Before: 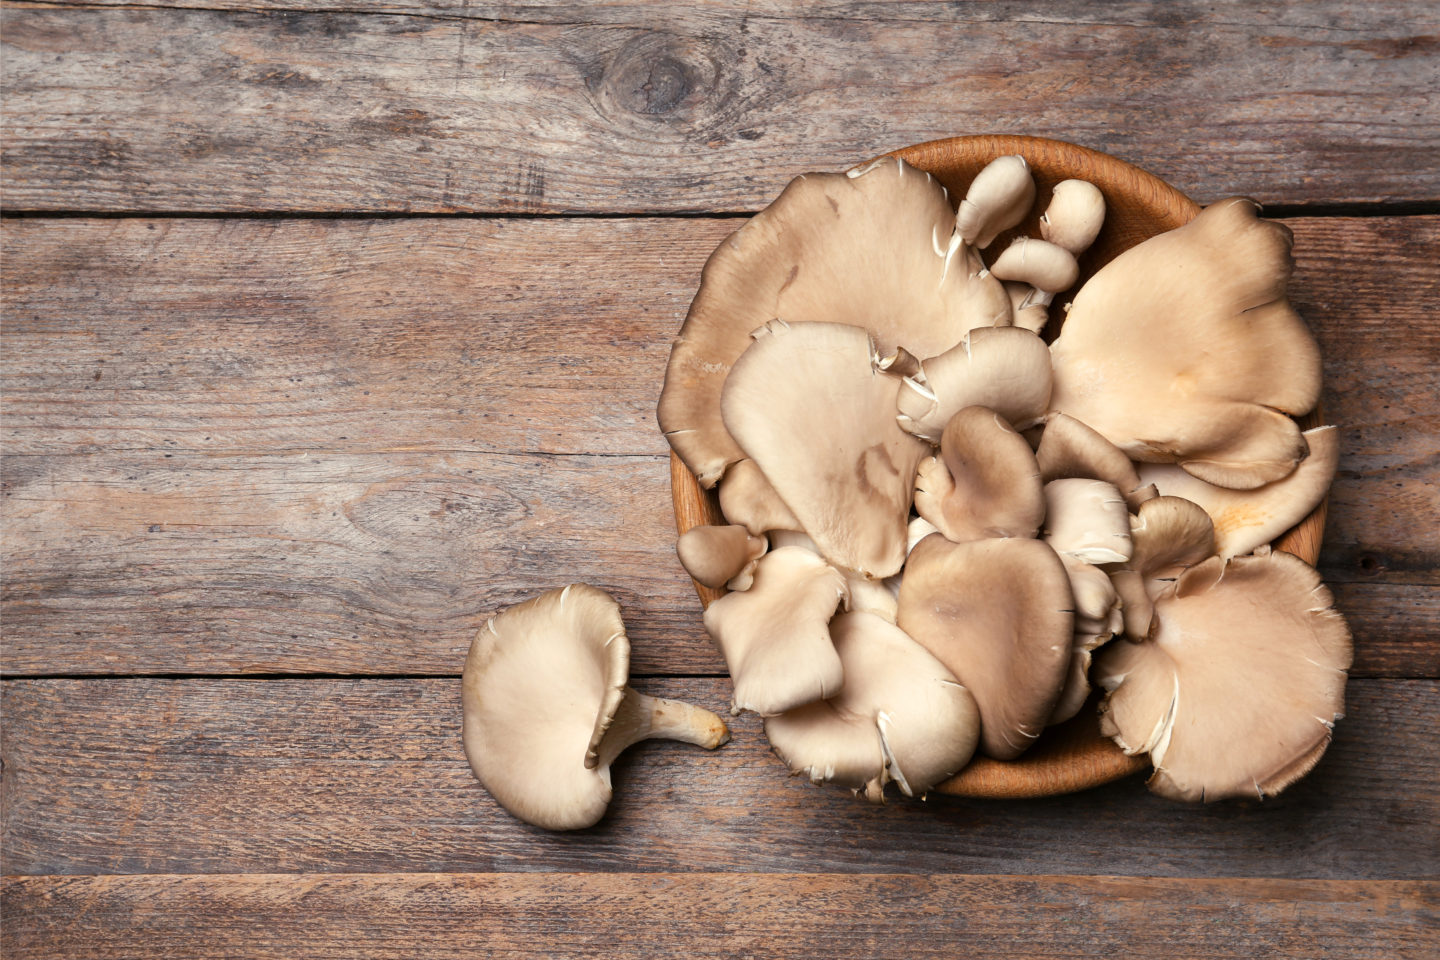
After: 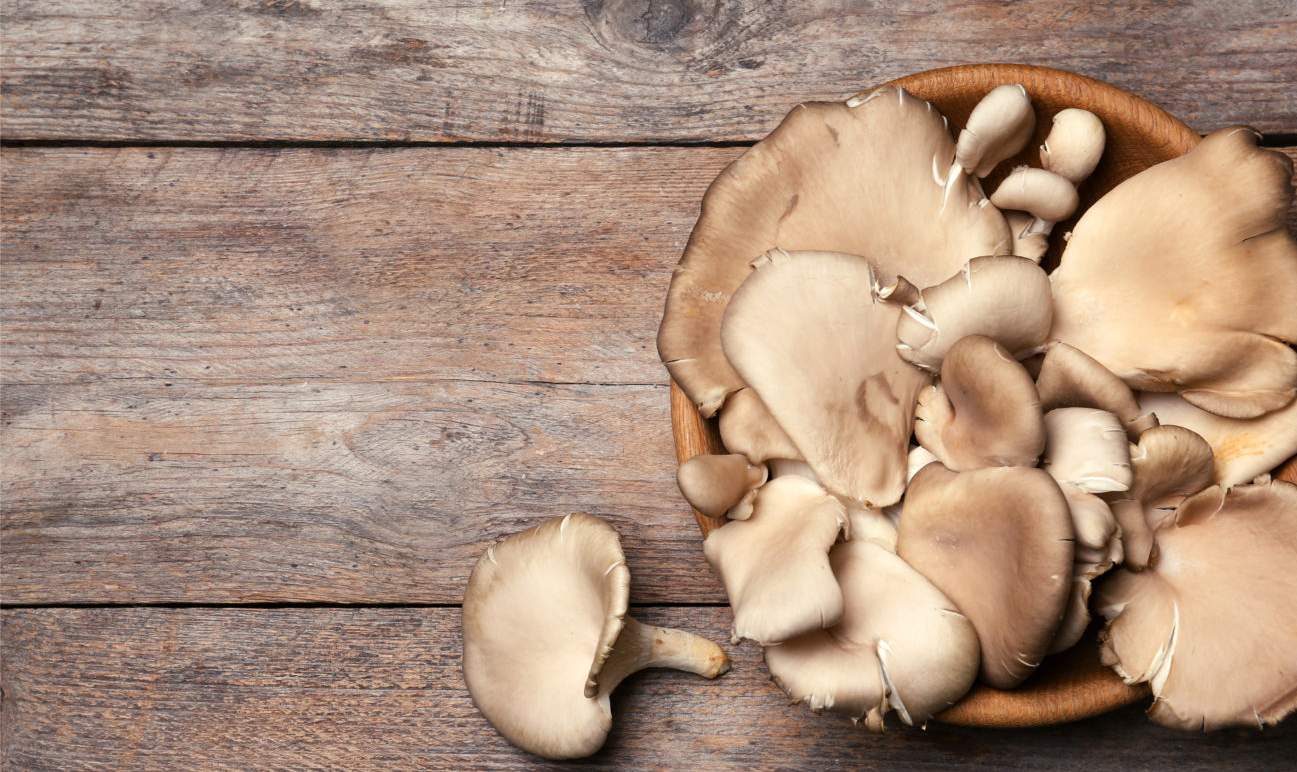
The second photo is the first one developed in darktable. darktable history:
crop: top 7.488%, right 9.873%, bottom 12.066%
